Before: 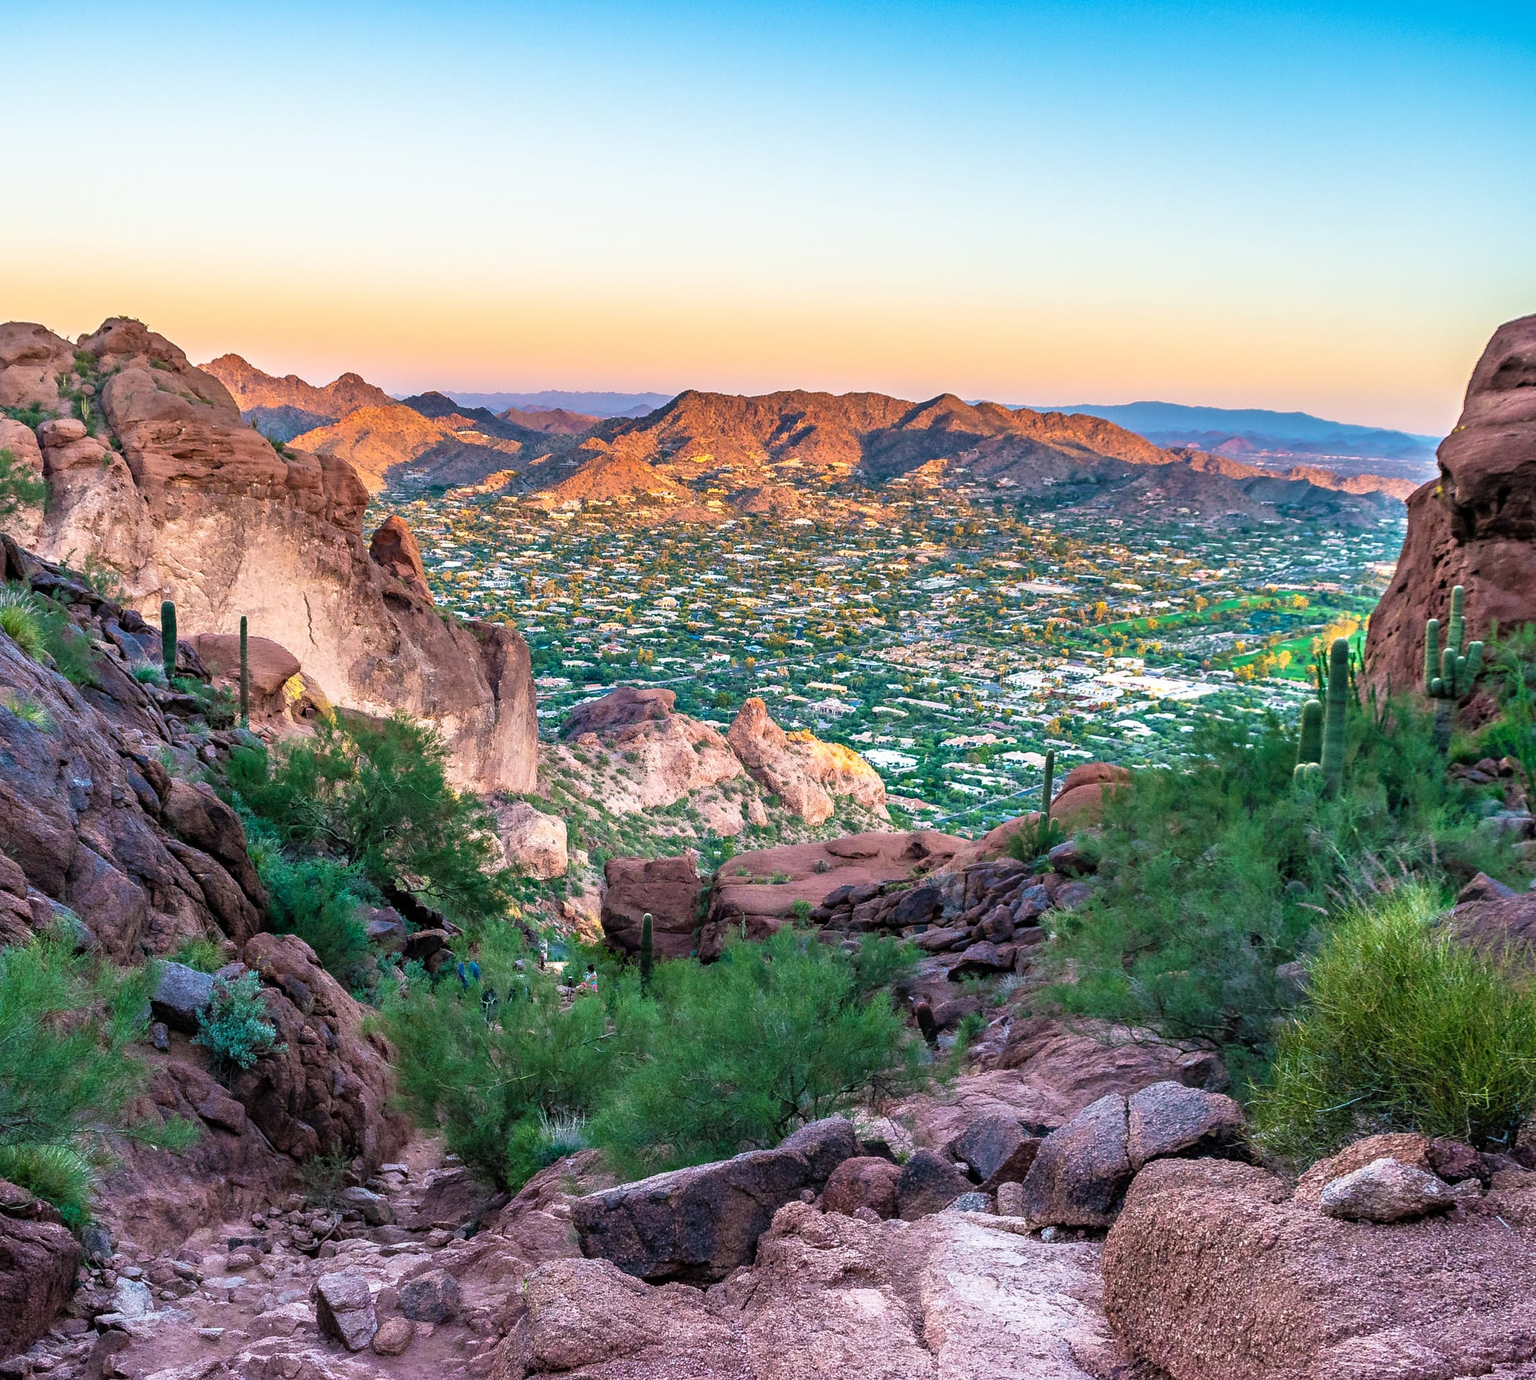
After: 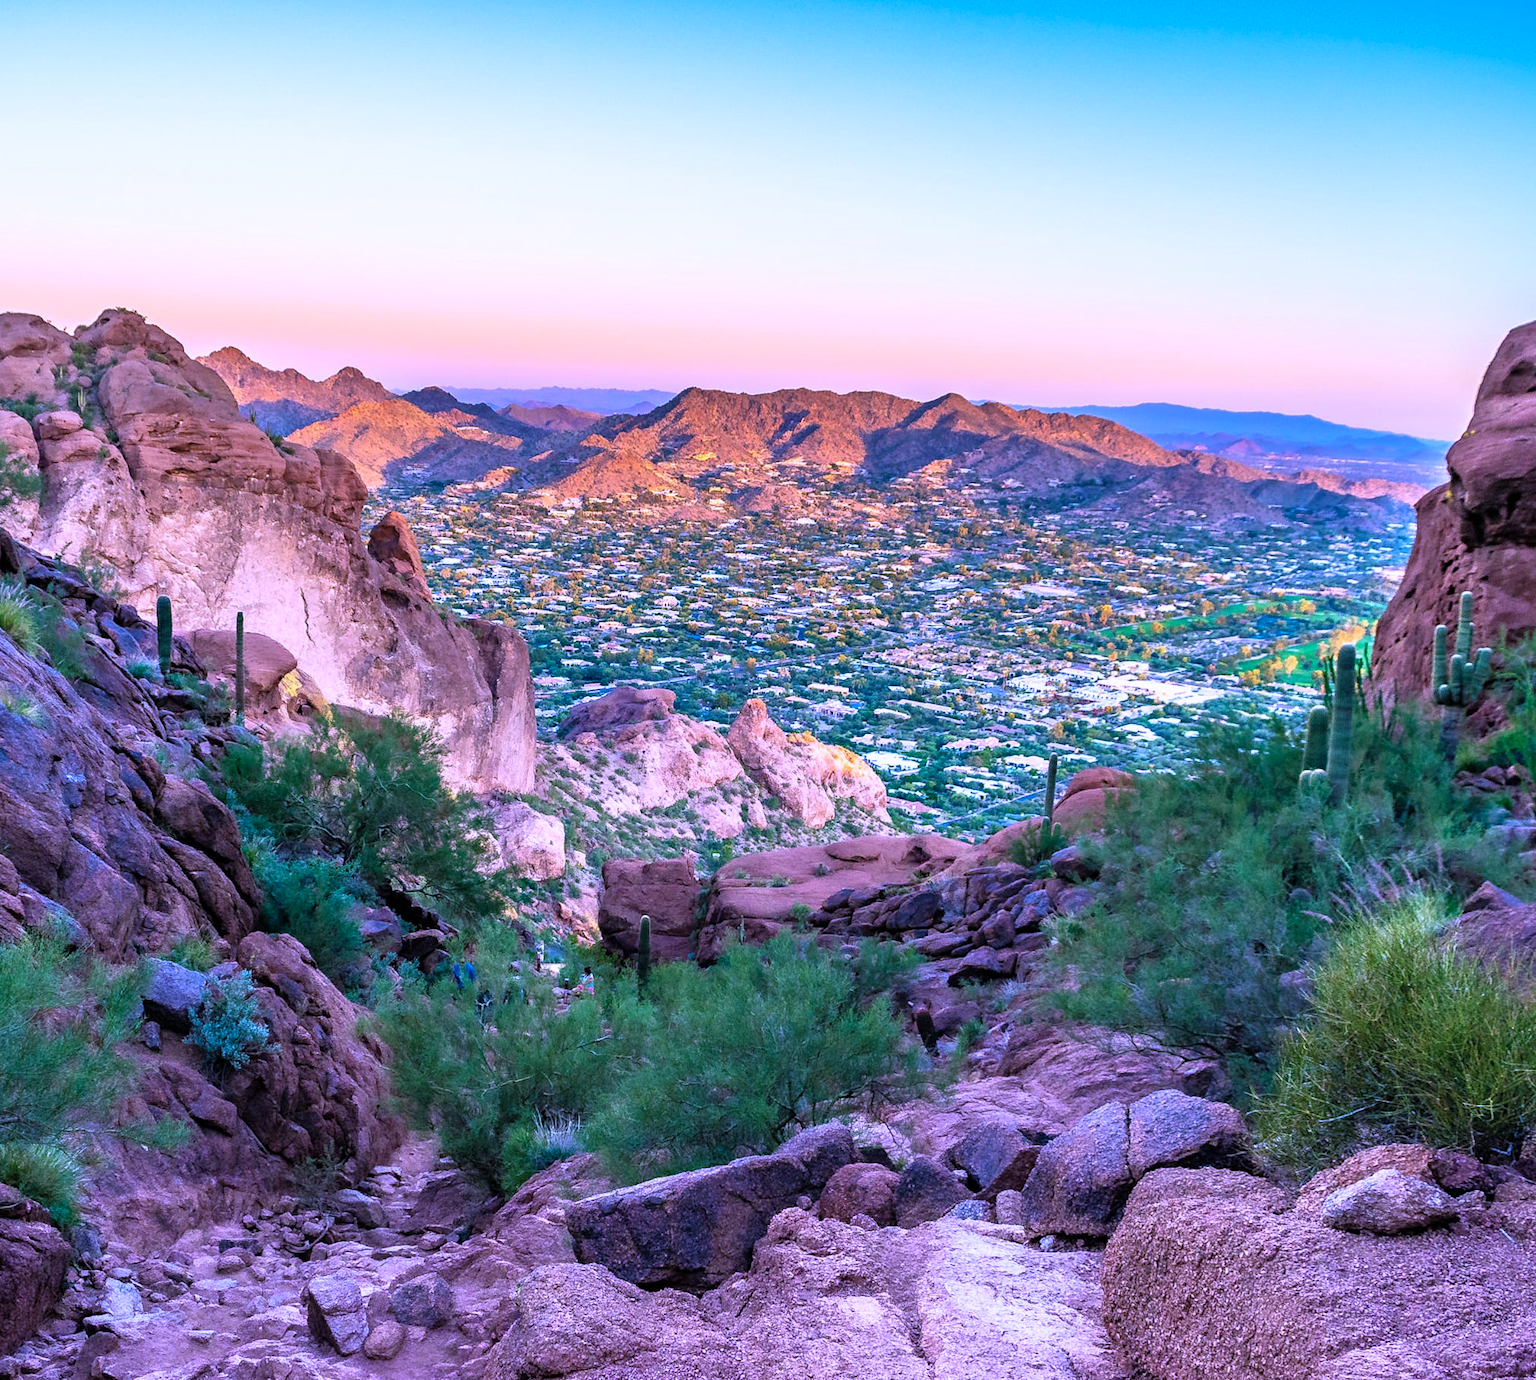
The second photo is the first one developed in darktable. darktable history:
crop and rotate: angle -0.5°
color calibration: illuminant as shot in camera, x 0.379, y 0.396, temperature 4138.76 K
white balance: red 1.042, blue 1.17
